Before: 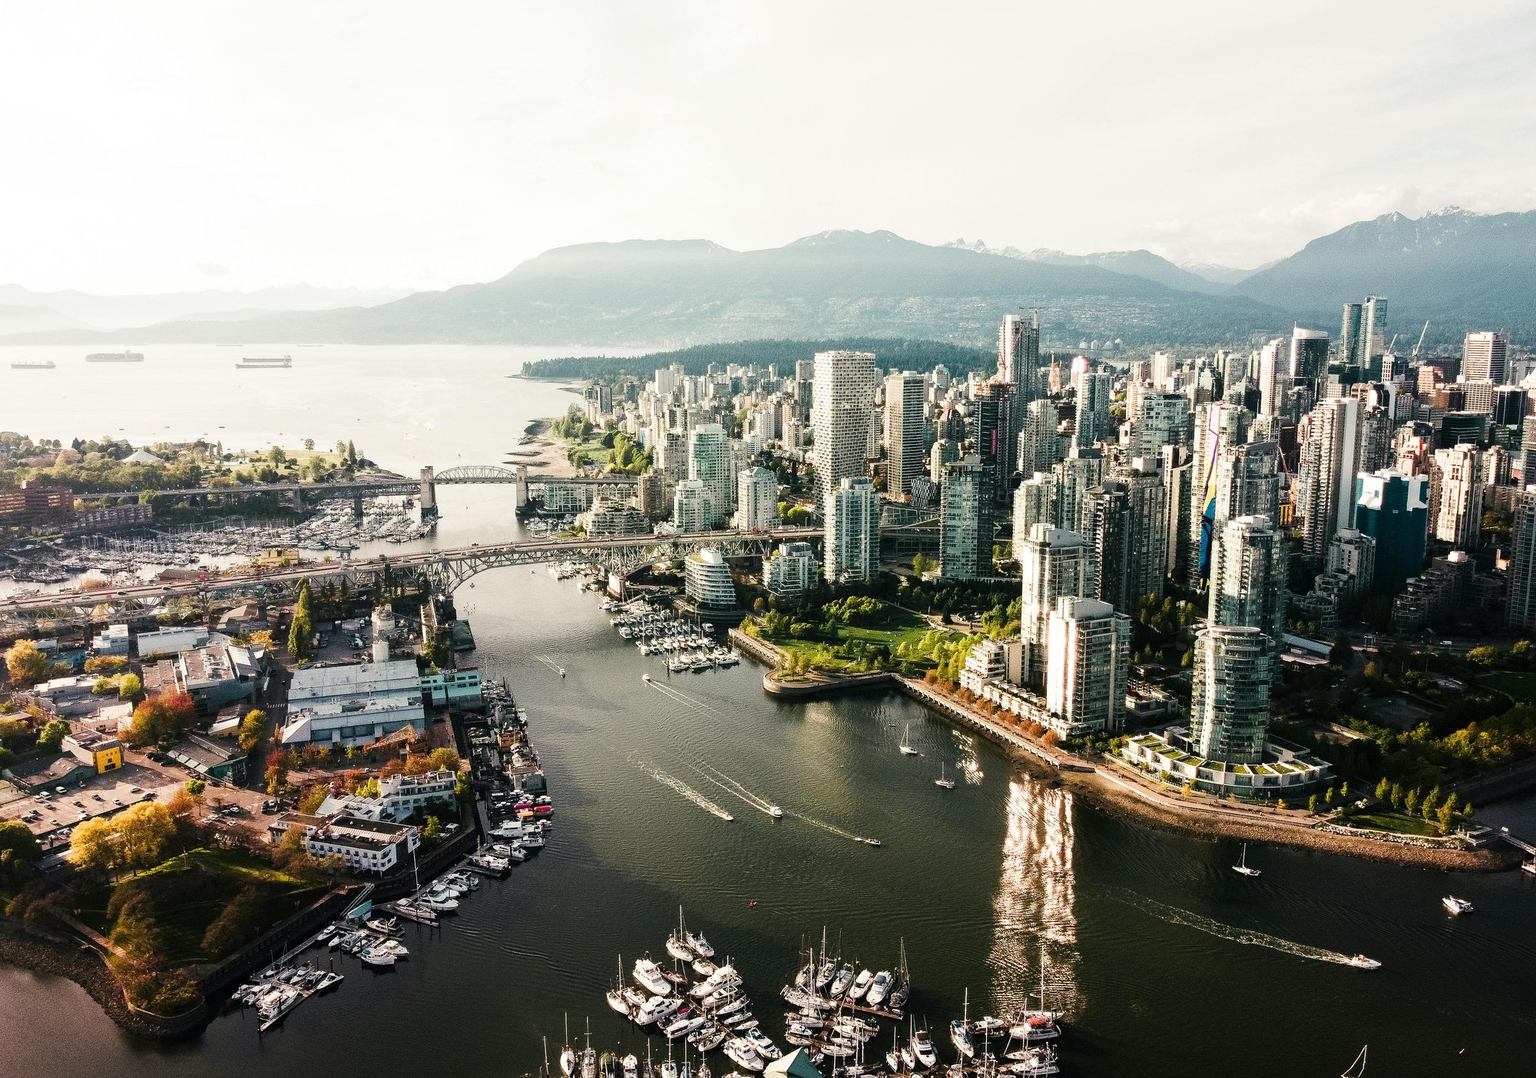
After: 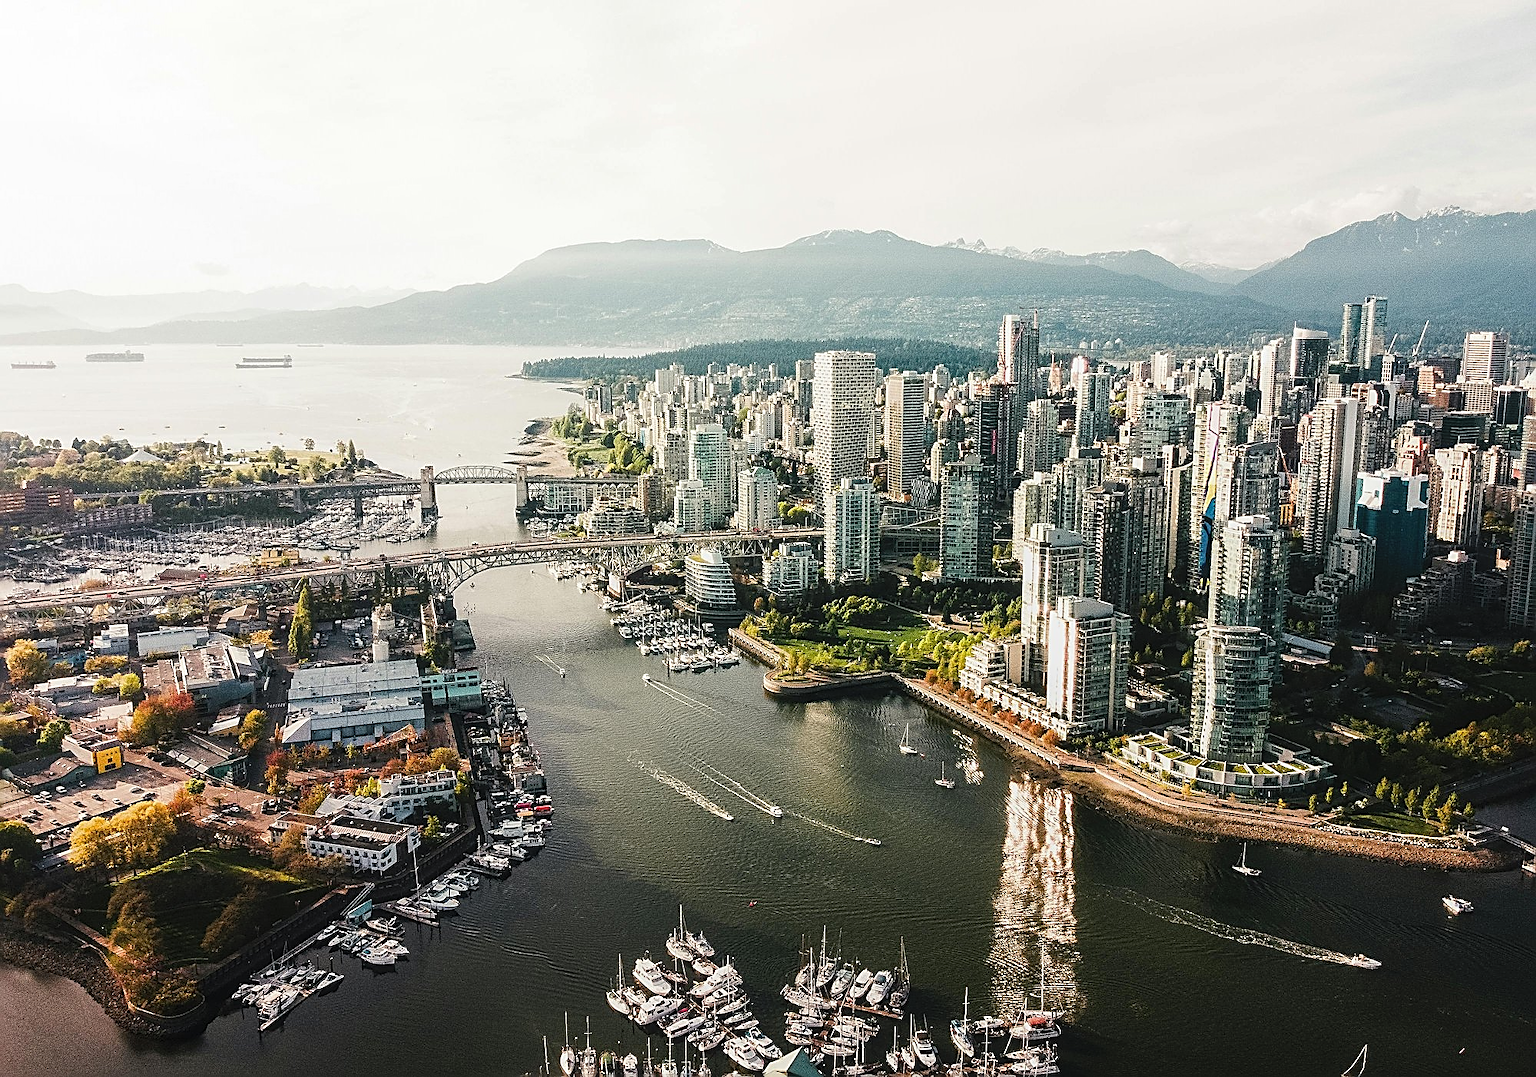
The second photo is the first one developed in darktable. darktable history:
local contrast: detail 110%
sharpen: amount 1
